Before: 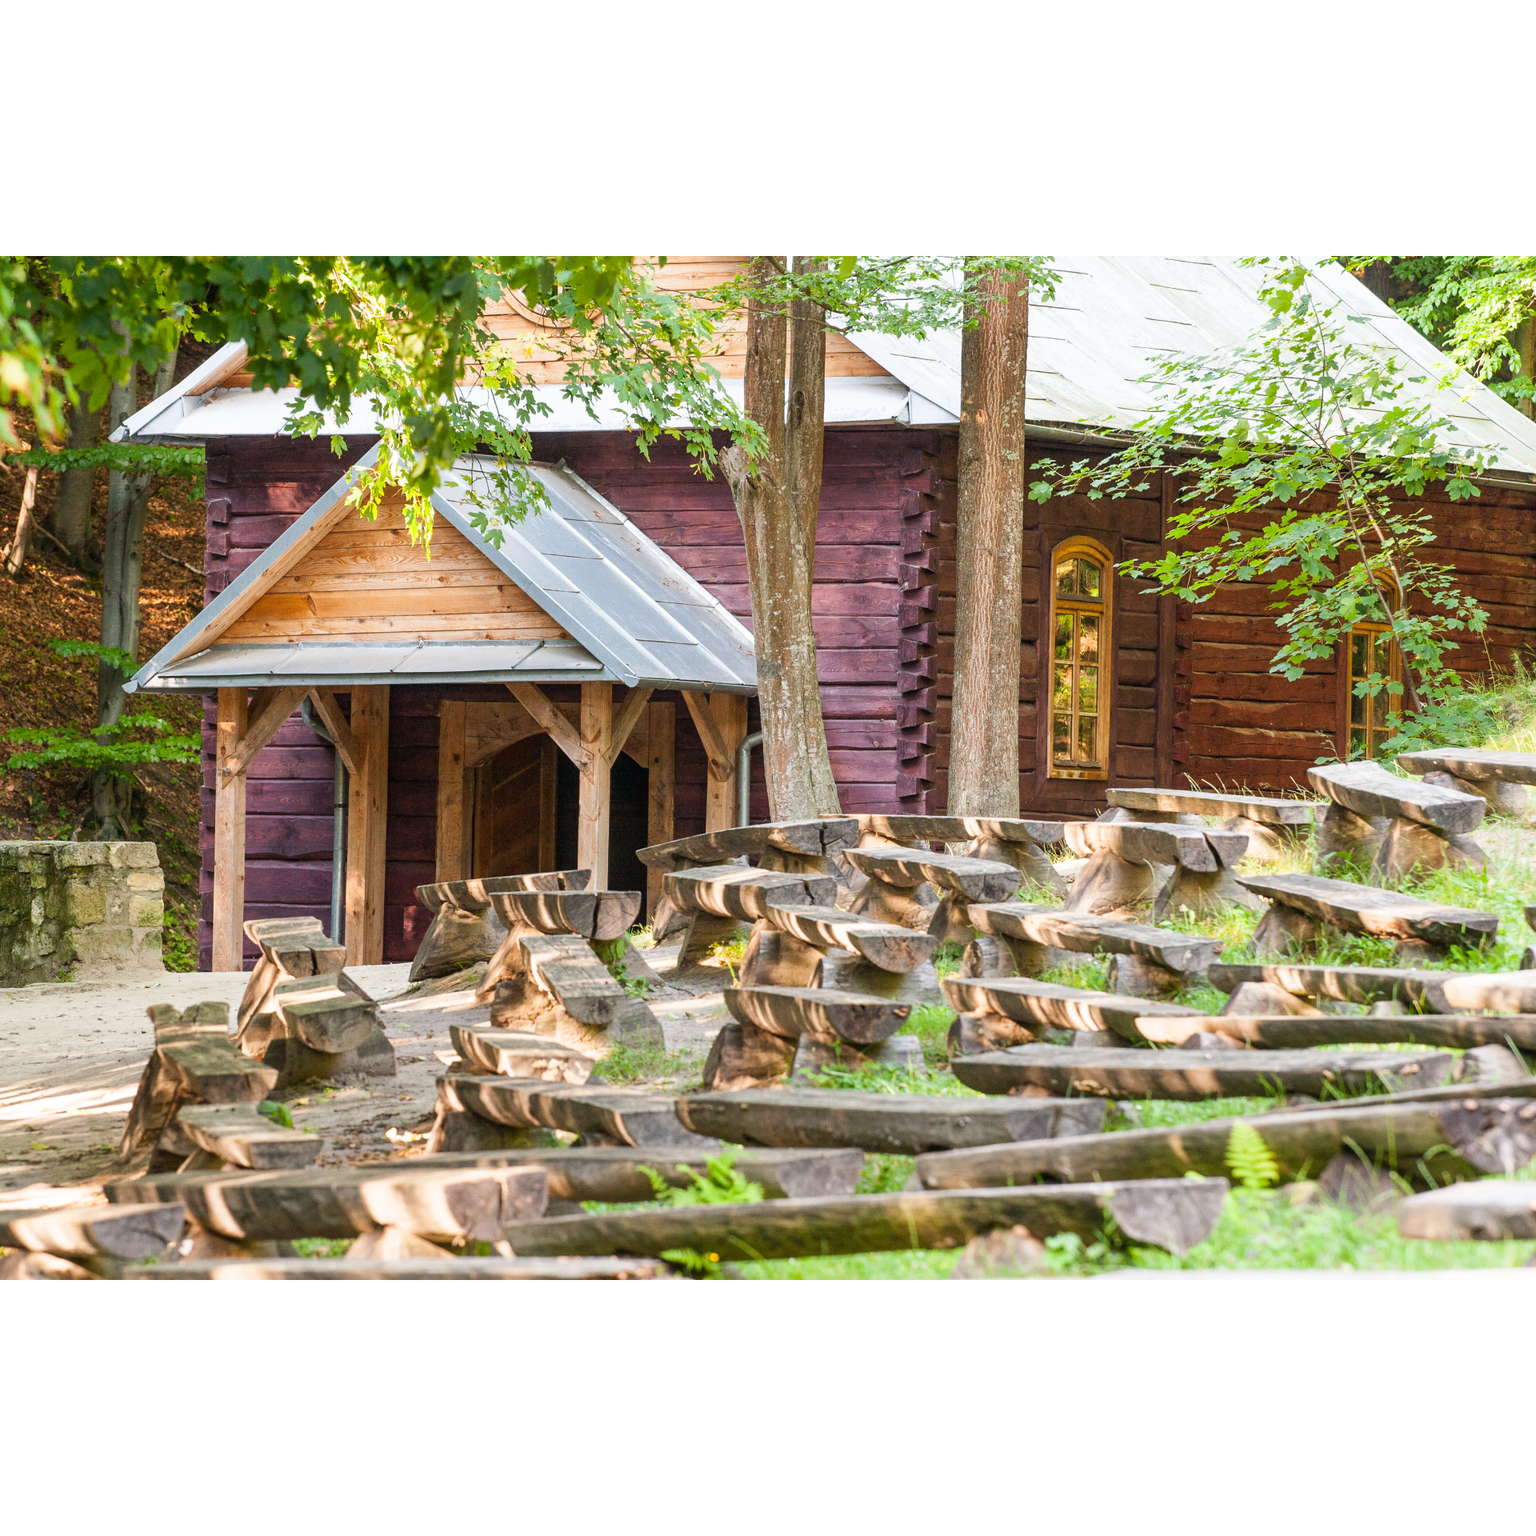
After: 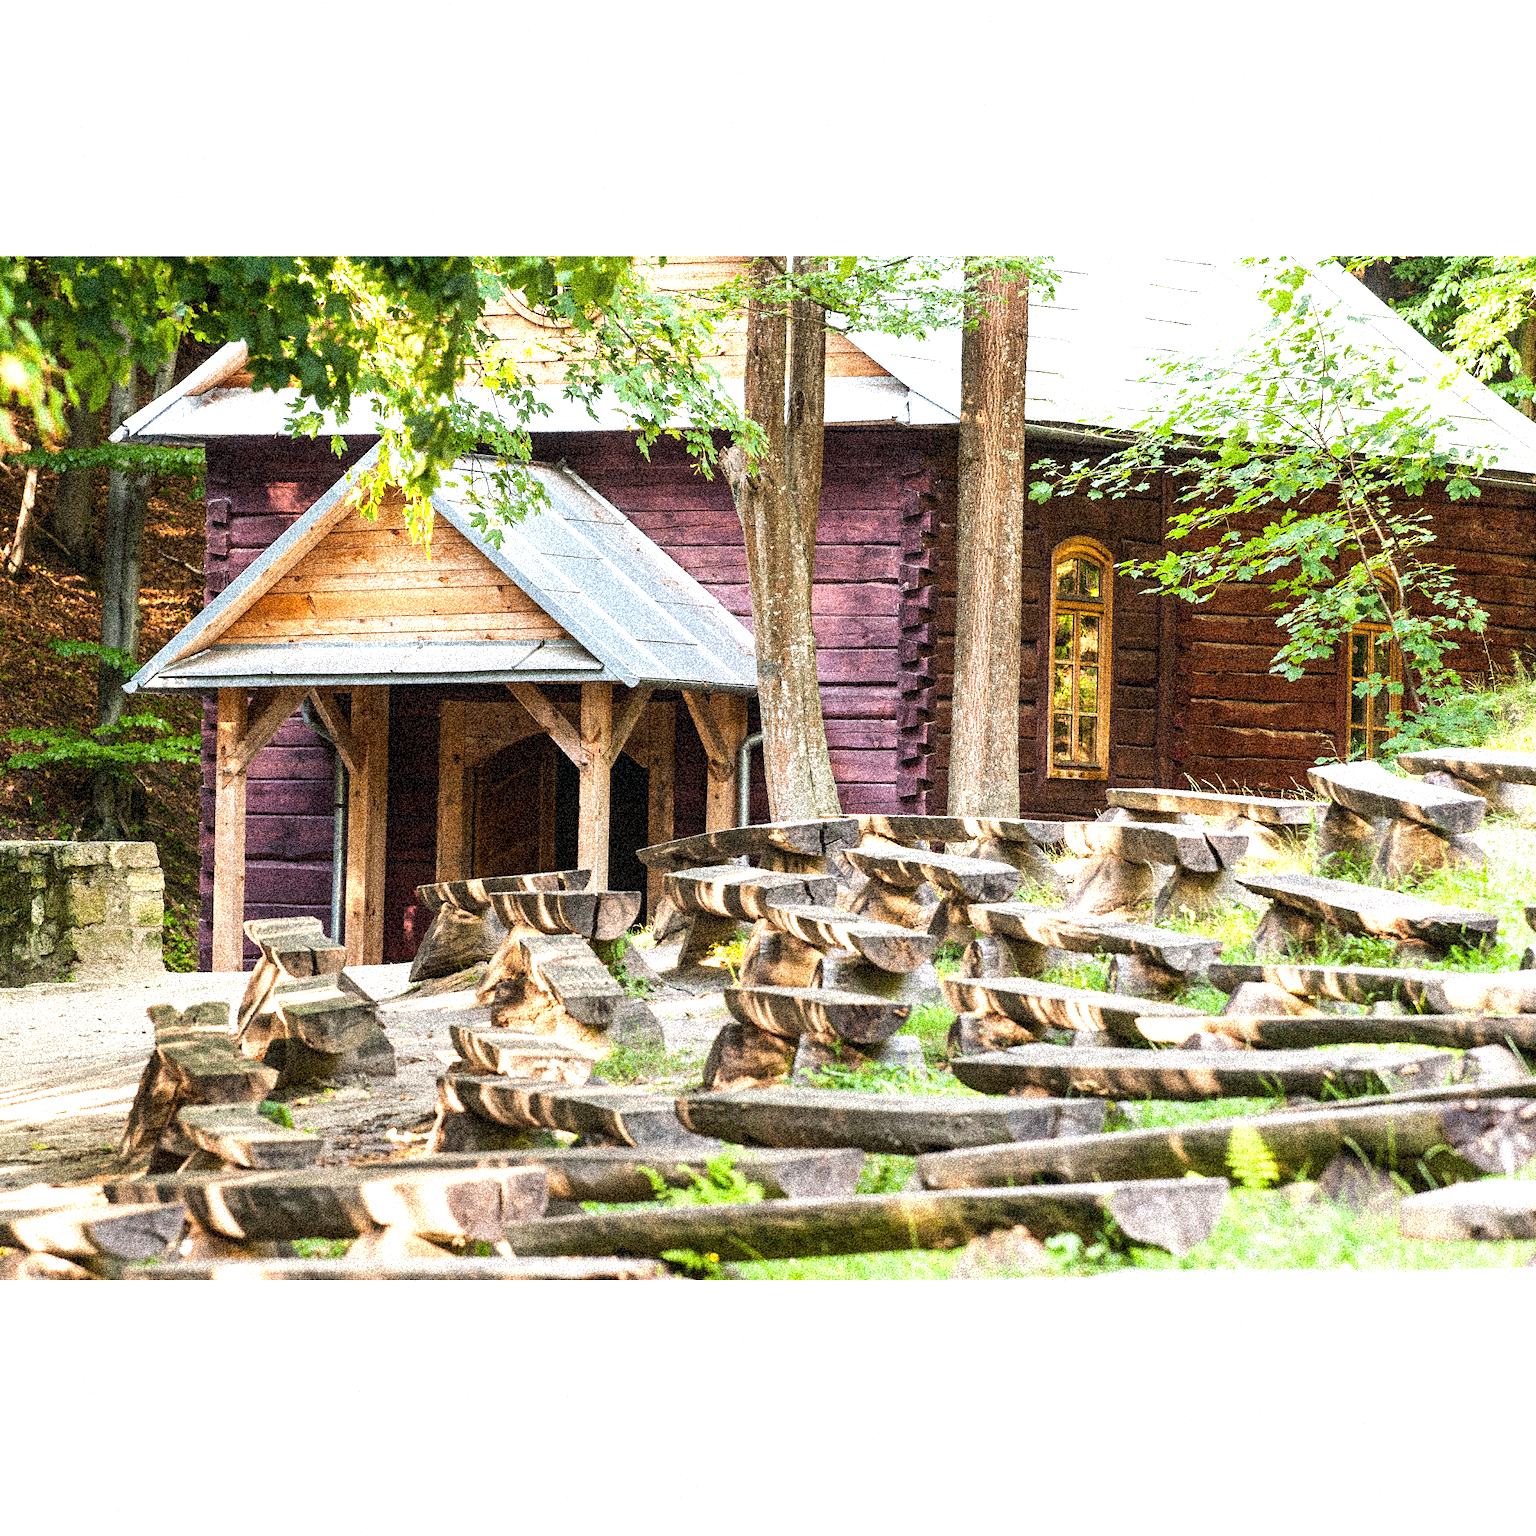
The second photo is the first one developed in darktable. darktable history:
grain: coarseness 3.75 ISO, strength 100%, mid-tones bias 0%
tone equalizer: -8 EV -0.75 EV, -7 EV -0.7 EV, -6 EV -0.6 EV, -5 EV -0.4 EV, -3 EV 0.4 EV, -2 EV 0.6 EV, -1 EV 0.7 EV, +0 EV 0.75 EV, edges refinement/feathering 500, mask exposure compensation -1.57 EV, preserve details no
